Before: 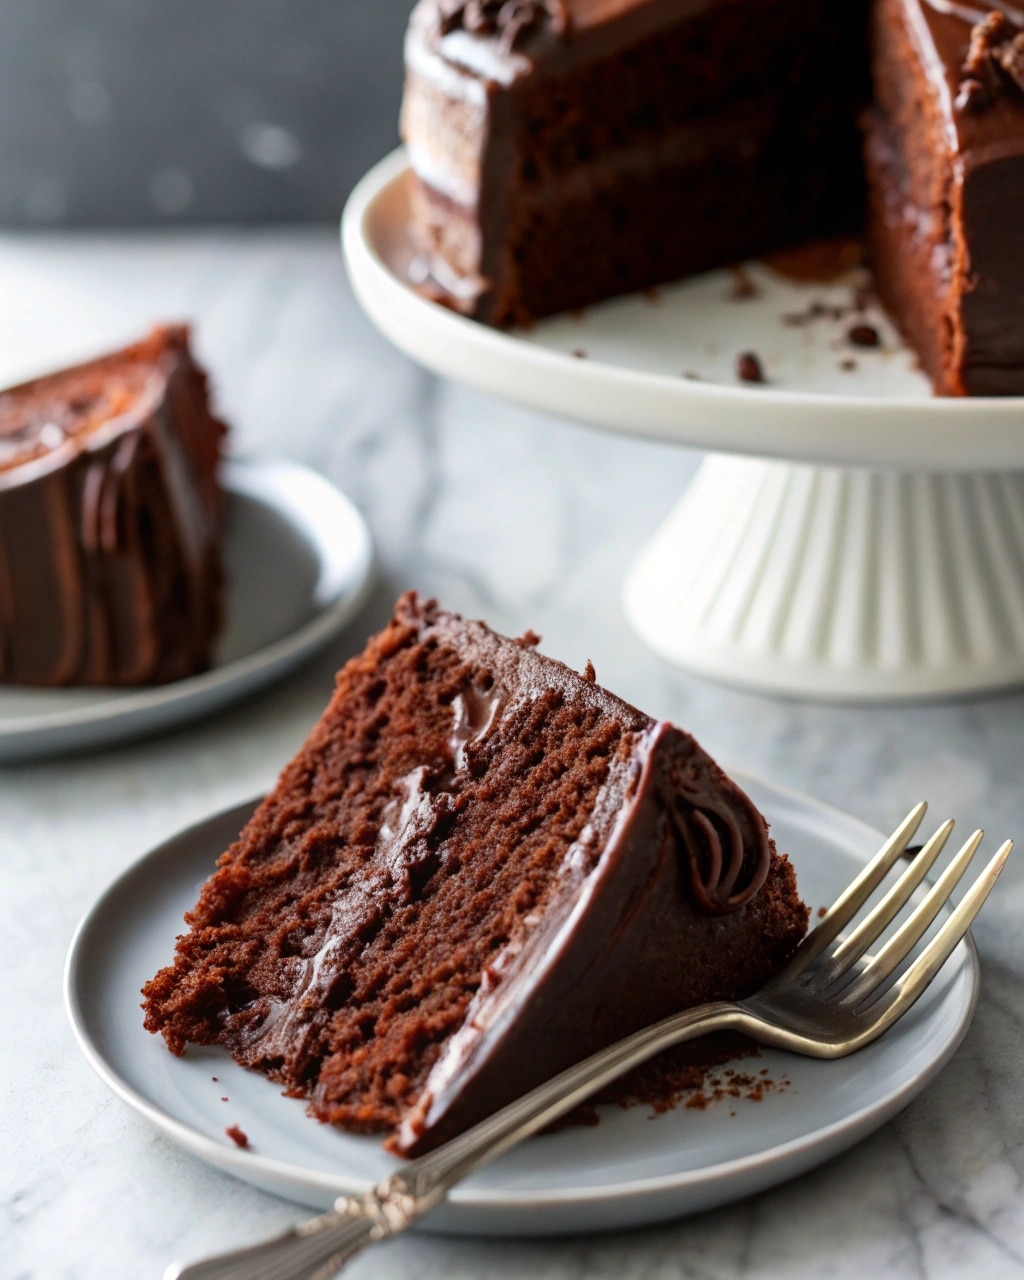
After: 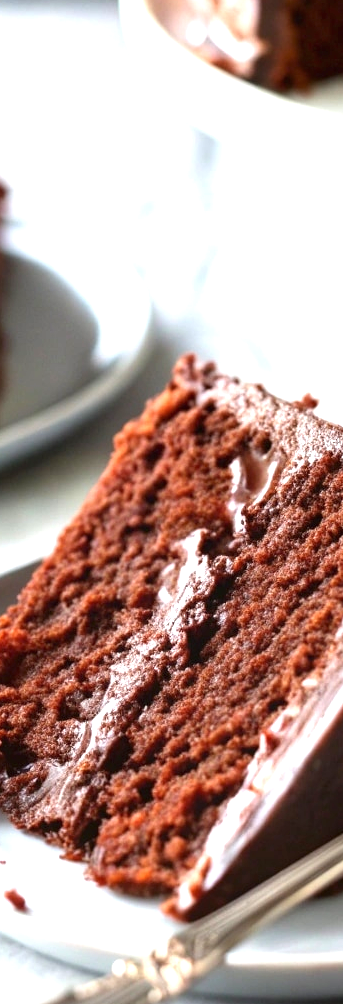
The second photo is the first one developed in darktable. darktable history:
exposure: black level correction 0, exposure 1.2 EV, compensate highlight preservation false
crop and rotate: left 21.77%, top 18.528%, right 44.676%, bottom 2.997%
